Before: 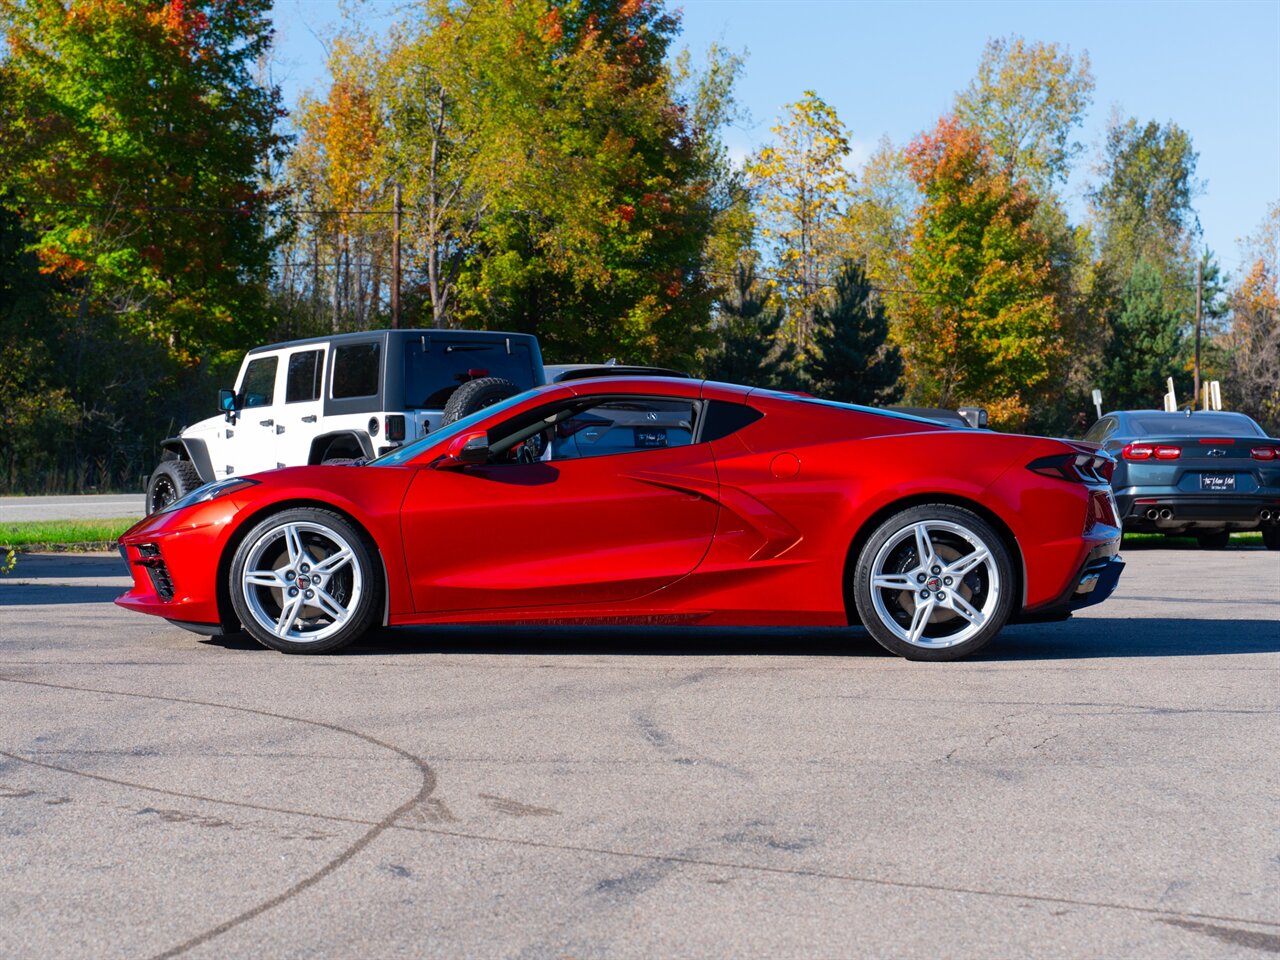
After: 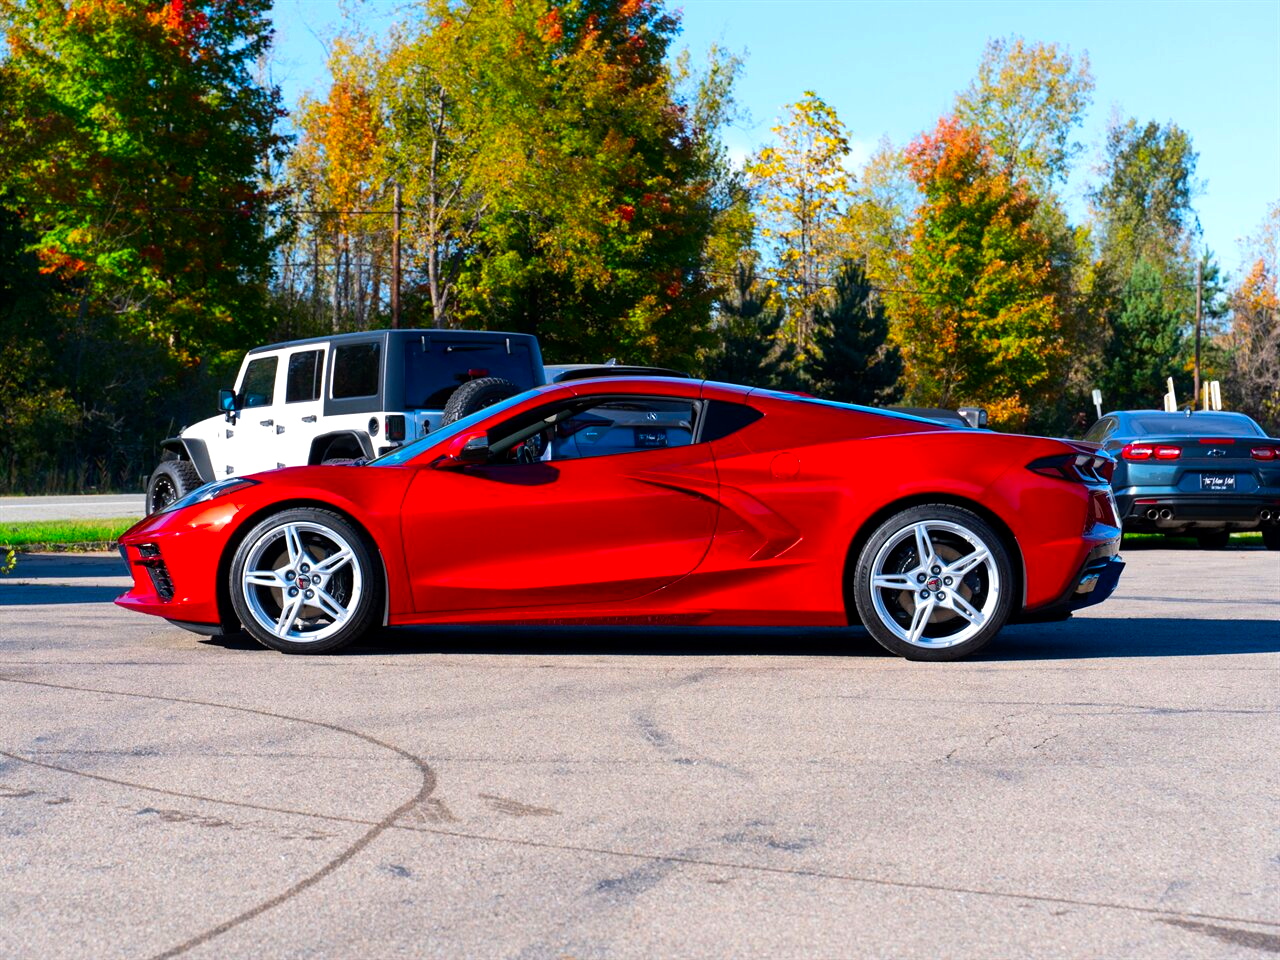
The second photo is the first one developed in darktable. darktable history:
color correction: saturation 1.32
exposure: black level correction 0.002, compensate highlight preservation false
tone equalizer: -8 EV -0.417 EV, -7 EV -0.389 EV, -6 EV -0.333 EV, -5 EV -0.222 EV, -3 EV 0.222 EV, -2 EV 0.333 EV, -1 EV 0.389 EV, +0 EV 0.417 EV, edges refinement/feathering 500, mask exposure compensation -1.57 EV, preserve details no
